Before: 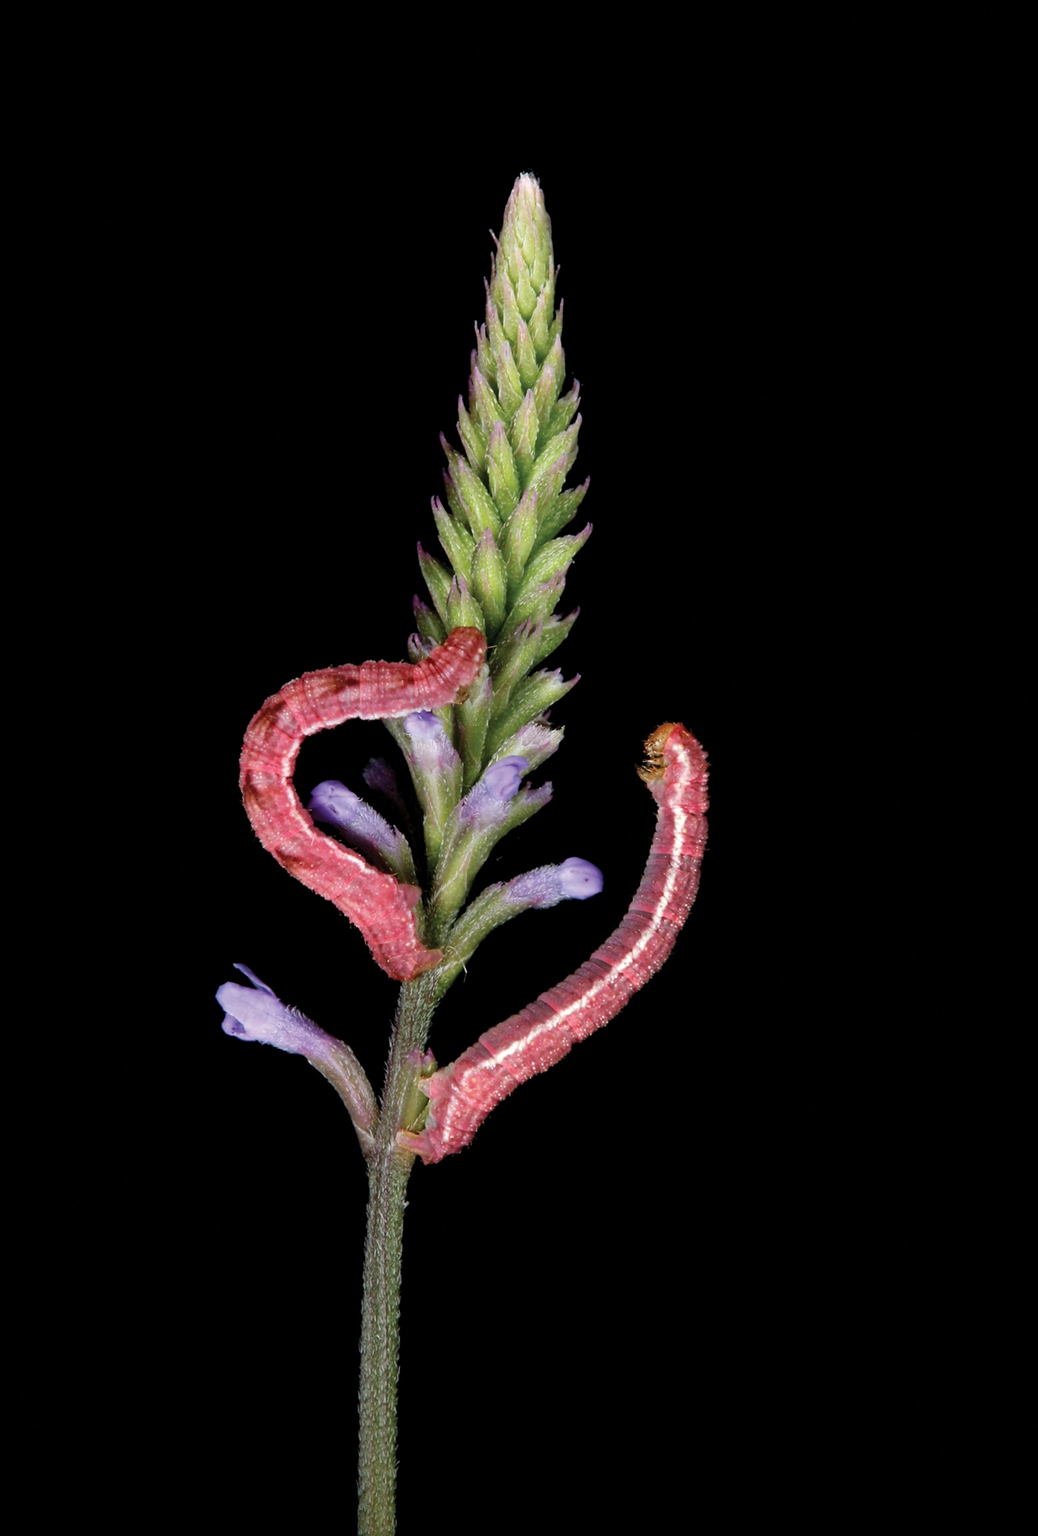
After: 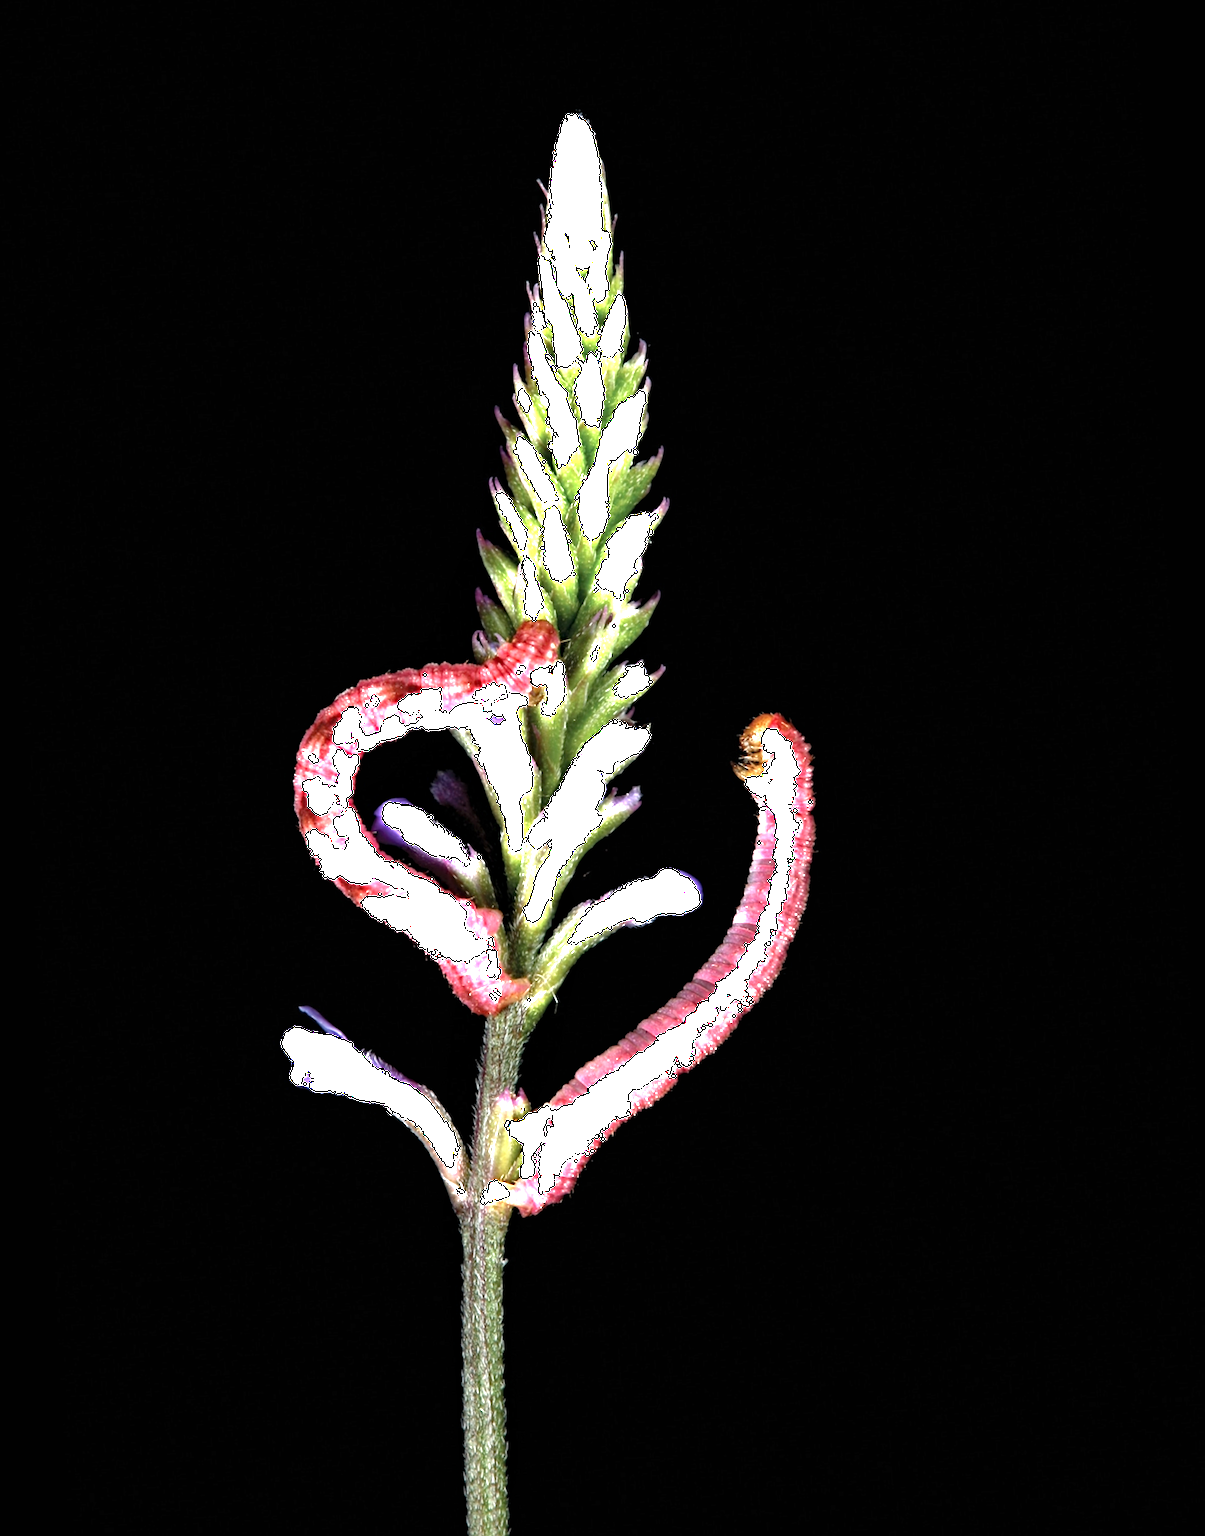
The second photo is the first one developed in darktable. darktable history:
crop: left 1.507%, top 6.147%, right 1.379%, bottom 6.637%
exposure: black level correction 0, exposure 0.7 EV, compensate exposure bias true, compensate highlight preservation false
haze removal: compatibility mode true, adaptive false
local contrast: mode bilateral grid, contrast 20, coarseness 50, detail 120%, midtone range 0.2
rotate and perspective: rotation -3.18°, automatic cropping off
